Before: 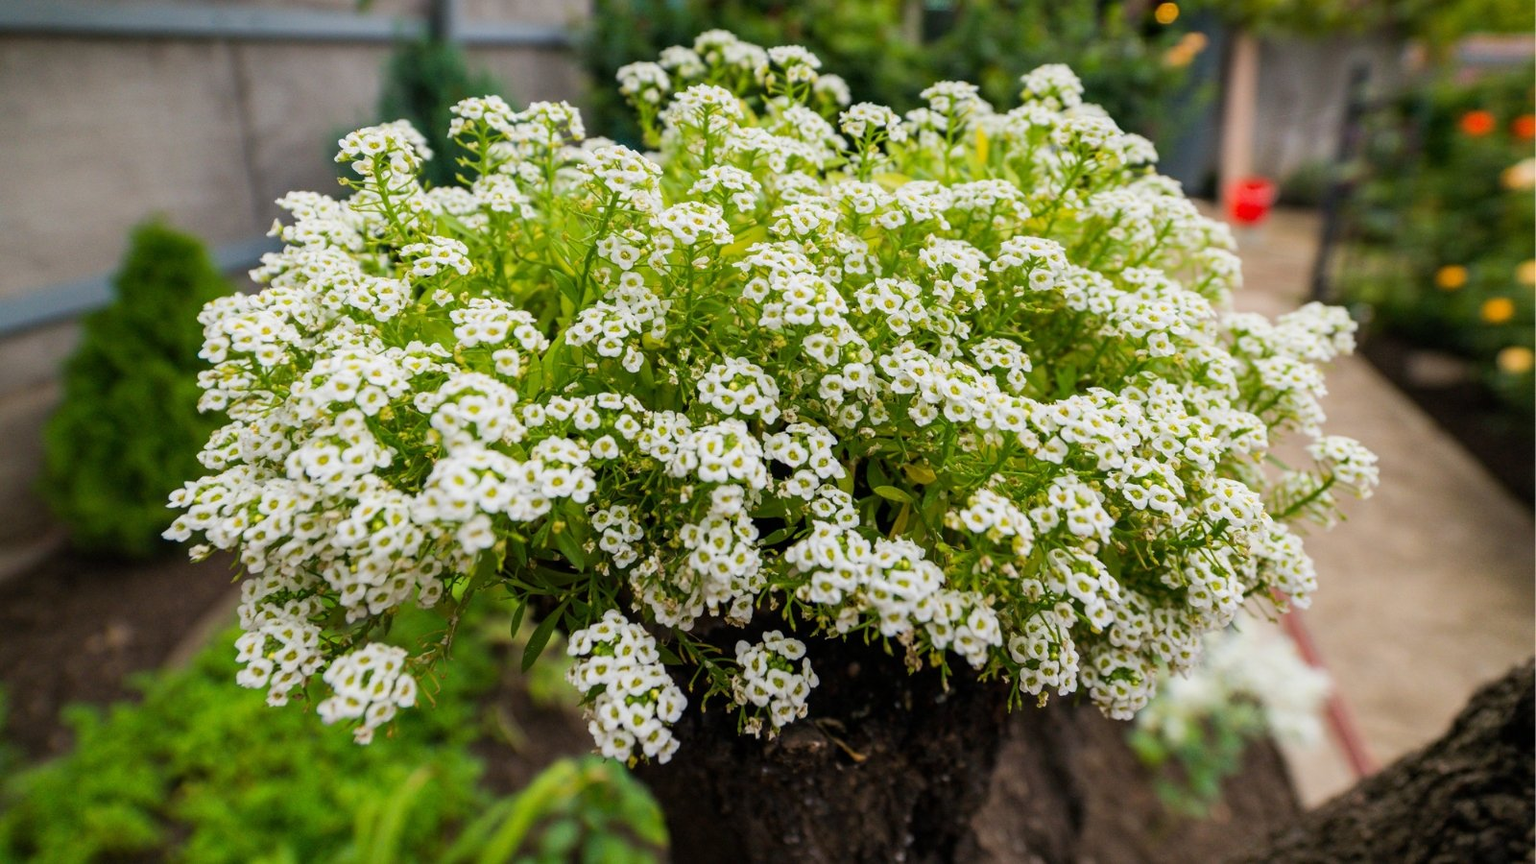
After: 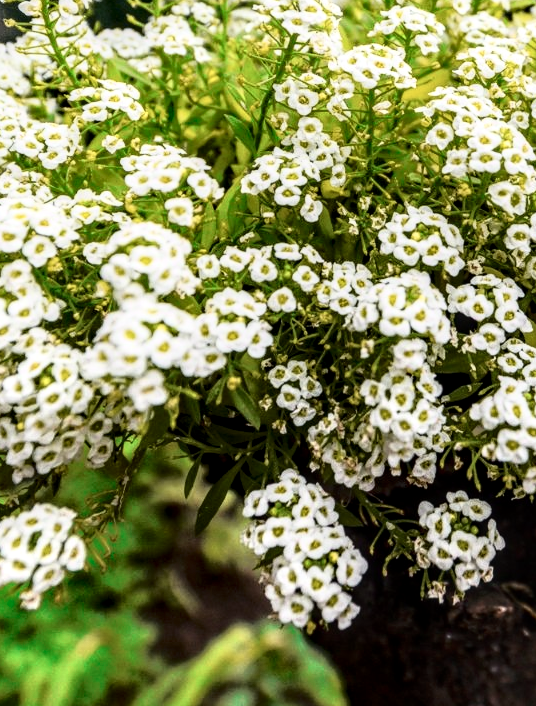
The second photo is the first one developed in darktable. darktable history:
crop and rotate: left 21.77%, top 18.528%, right 44.676%, bottom 2.997%
shadows and highlights: shadows -12.5, white point adjustment 4, highlights 28.33
tone curve: curves: ch0 [(0, 0.032) (0.094, 0.08) (0.265, 0.208) (0.41, 0.417) (0.498, 0.496) (0.638, 0.673) (0.819, 0.841) (0.96, 0.899)]; ch1 [(0, 0) (0.161, 0.092) (0.37, 0.302) (0.417, 0.434) (0.495, 0.498) (0.576, 0.589) (0.725, 0.765) (1, 1)]; ch2 [(0, 0) (0.352, 0.403) (0.45, 0.469) (0.521, 0.515) (0.59, 0.579) (1, 1)], color space Lab, independent channels, preserve colors none
local contrast: highlights 60%, shadows 60%, detail 160%
